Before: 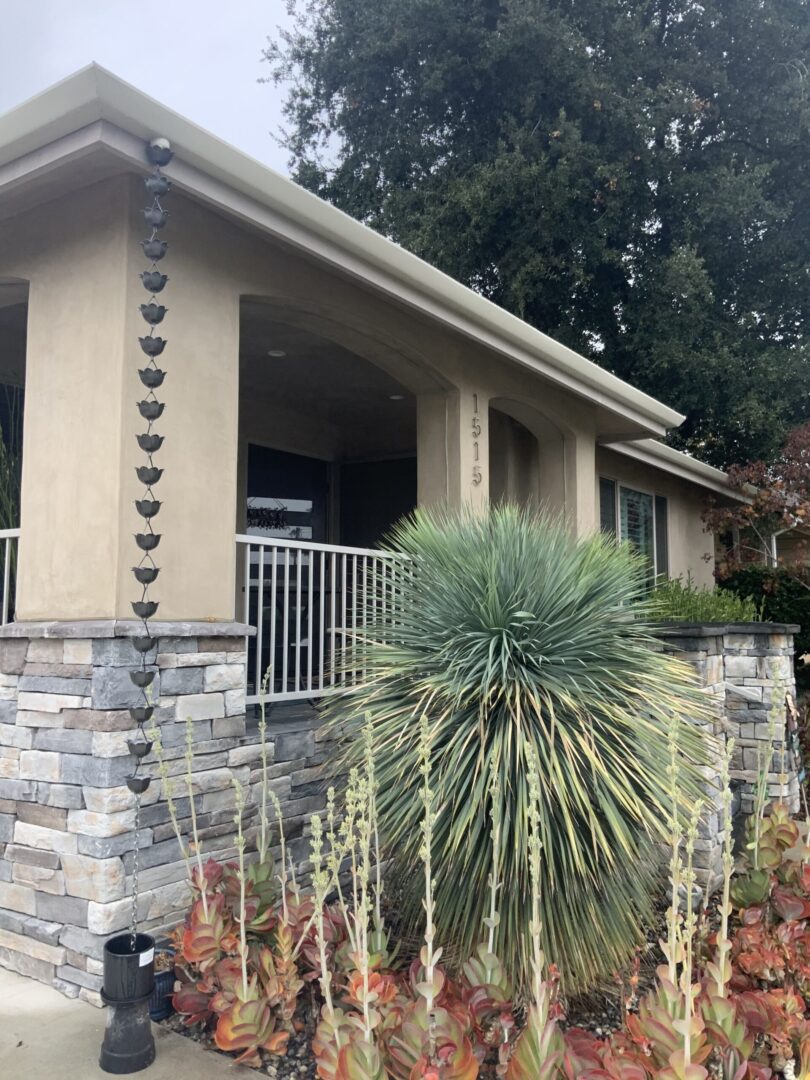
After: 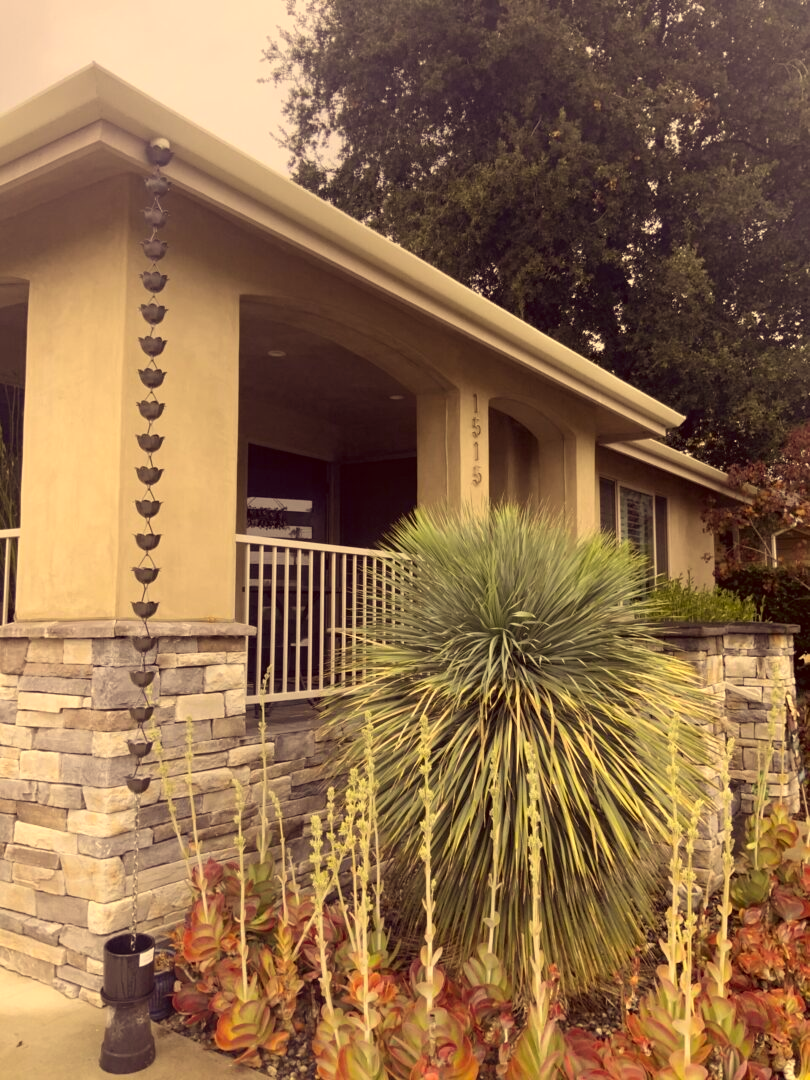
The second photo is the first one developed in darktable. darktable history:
color correction: highlights a* 9.84, highlights b* 38.63, shadows a* 14.26, shadows b* 3.68
